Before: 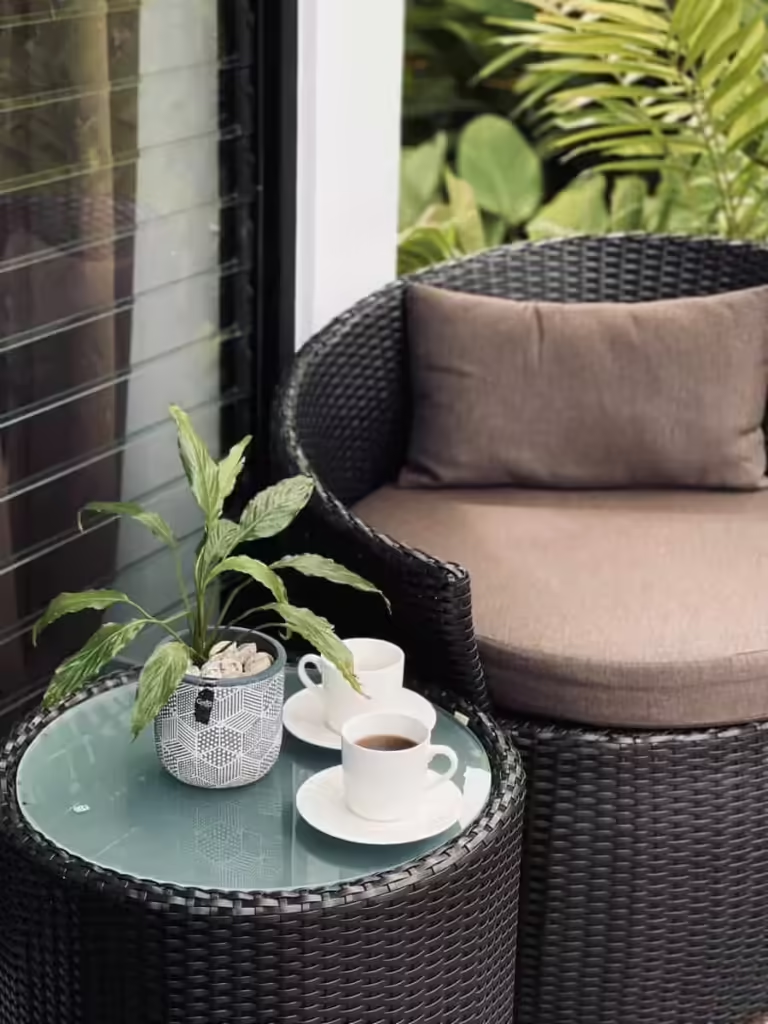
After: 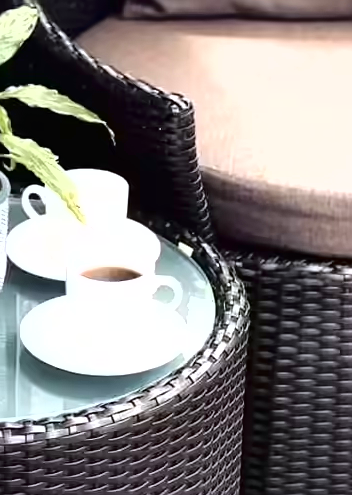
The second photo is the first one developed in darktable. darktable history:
sharpen: radius 1.272, amount 0.305, threshold 0
crop: left 35.976%, top 45.819%, right 18.162%, bottom 5.807%
fill light: exposure -2 EV, width 8.6
white balance: red 0.98, blue 1.034
exposure: black level correction 0, exposure 1.2 EV, compensate exposure bias true, compensate highlight preservation false
